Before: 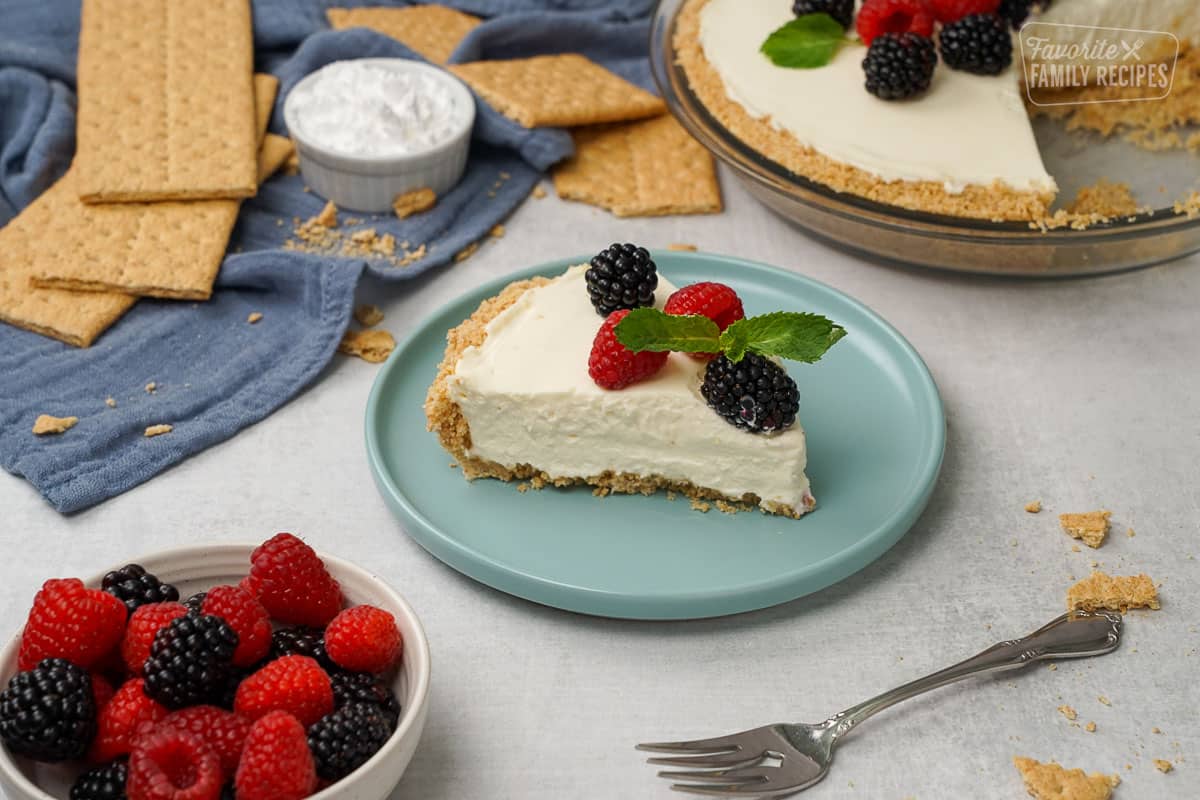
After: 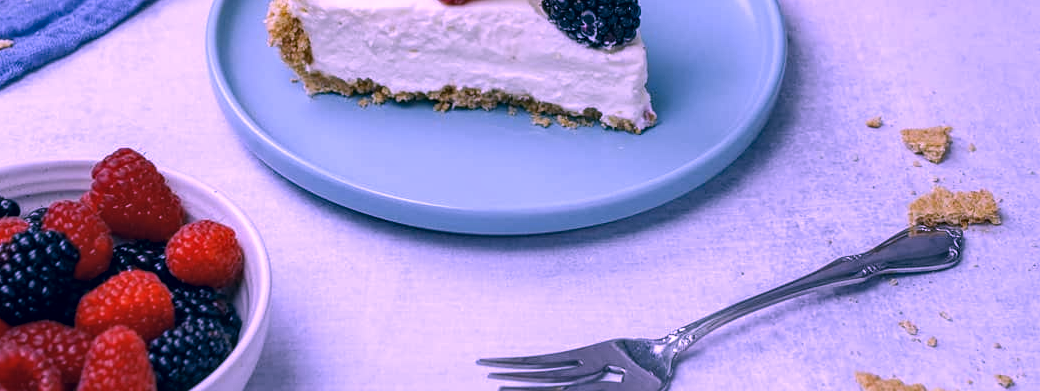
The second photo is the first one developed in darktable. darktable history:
local contrast: detail 130%
white balance: red 0.98, blue 1.61
crop and rotate: left 13.306%, top 48.129%, bottom 2.928%
color correction: highlights a* 10.32, highlights b* 14.66, shadows a* -9.59, shadows b* -15.02
